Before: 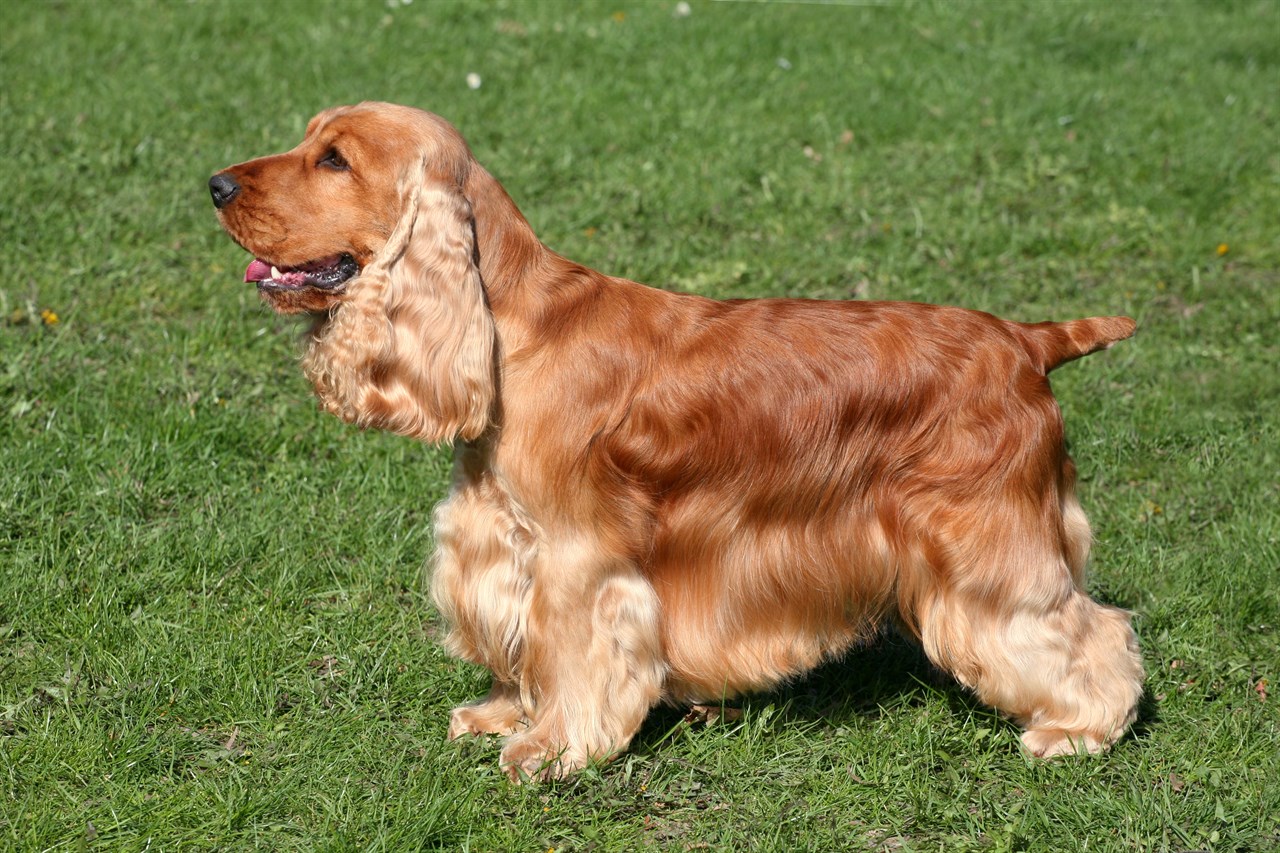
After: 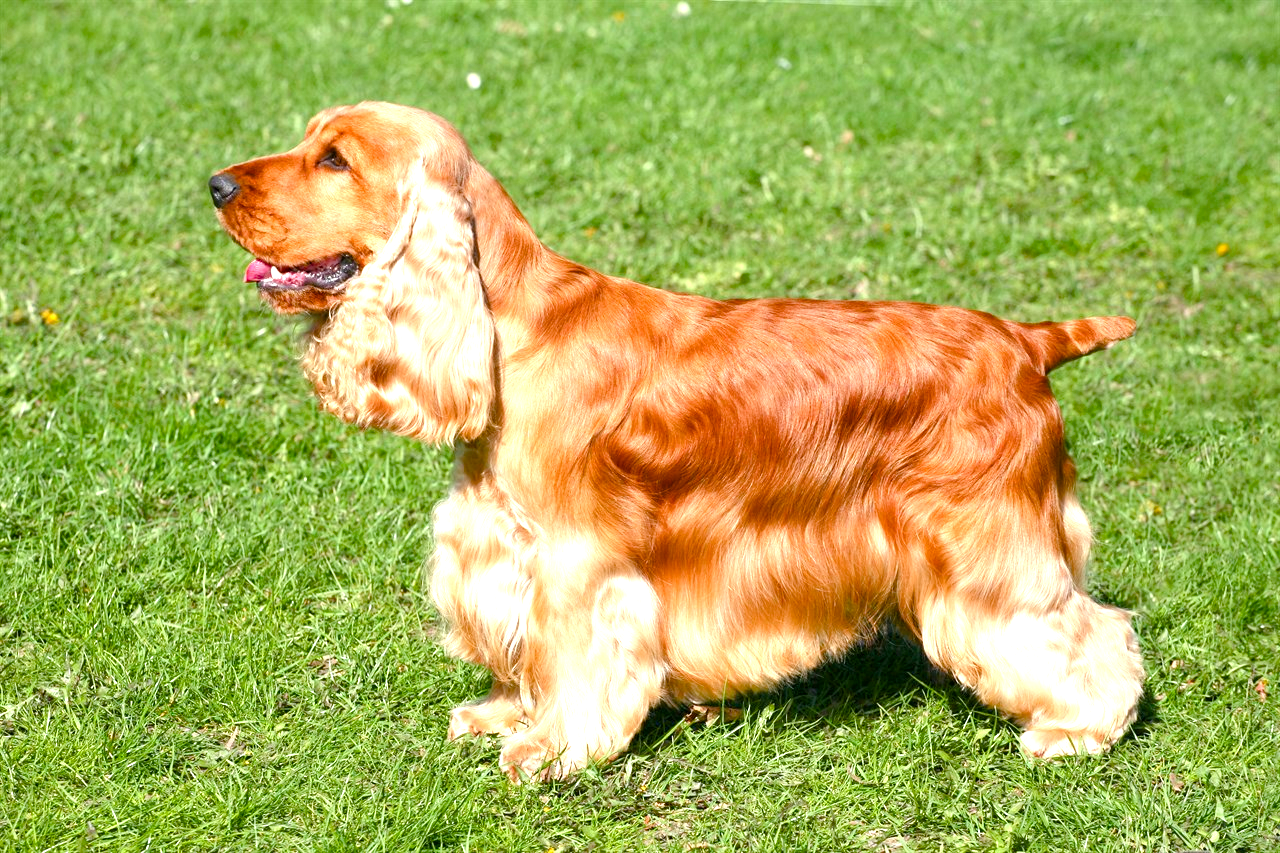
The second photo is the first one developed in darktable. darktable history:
exposure: exposure 1.137 EV, compensate highlight preservation false
color balance rgb: perceptual saturation grading › global saturation 35%, perceptual saturation grading › highlights -30%, perceptual saturation grading › shadows 35%, perceptual brilliance grading › global brilliance 3%, perceptual brilliance grading › highlights -3%, perceptual brilliance grading › shadows 3%
